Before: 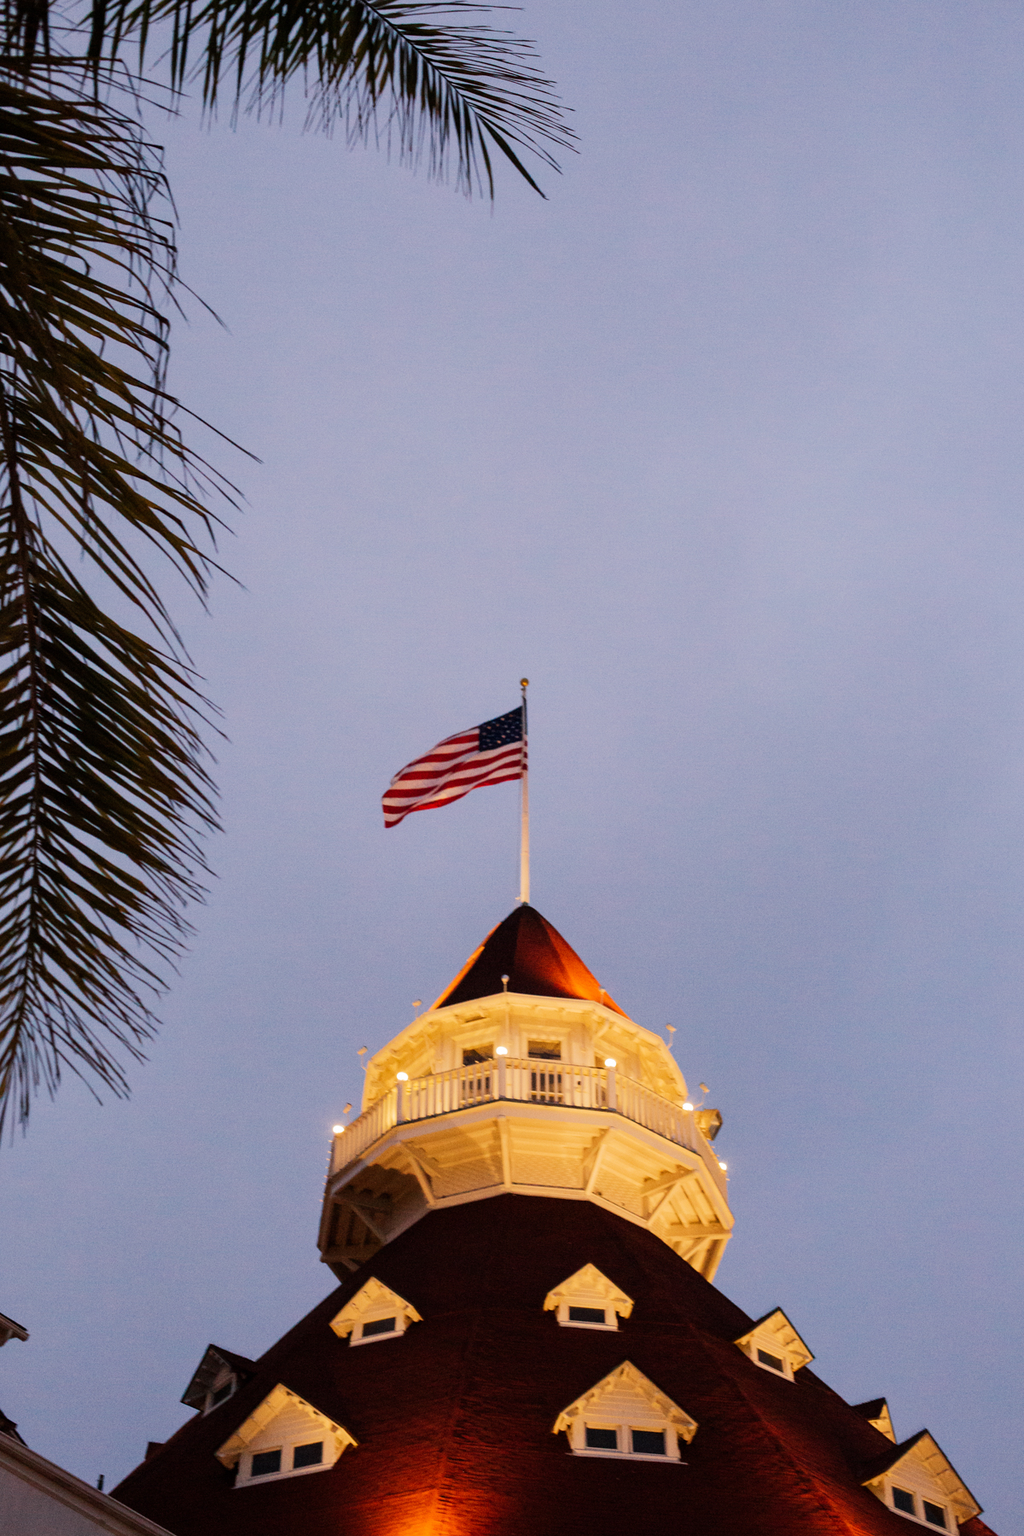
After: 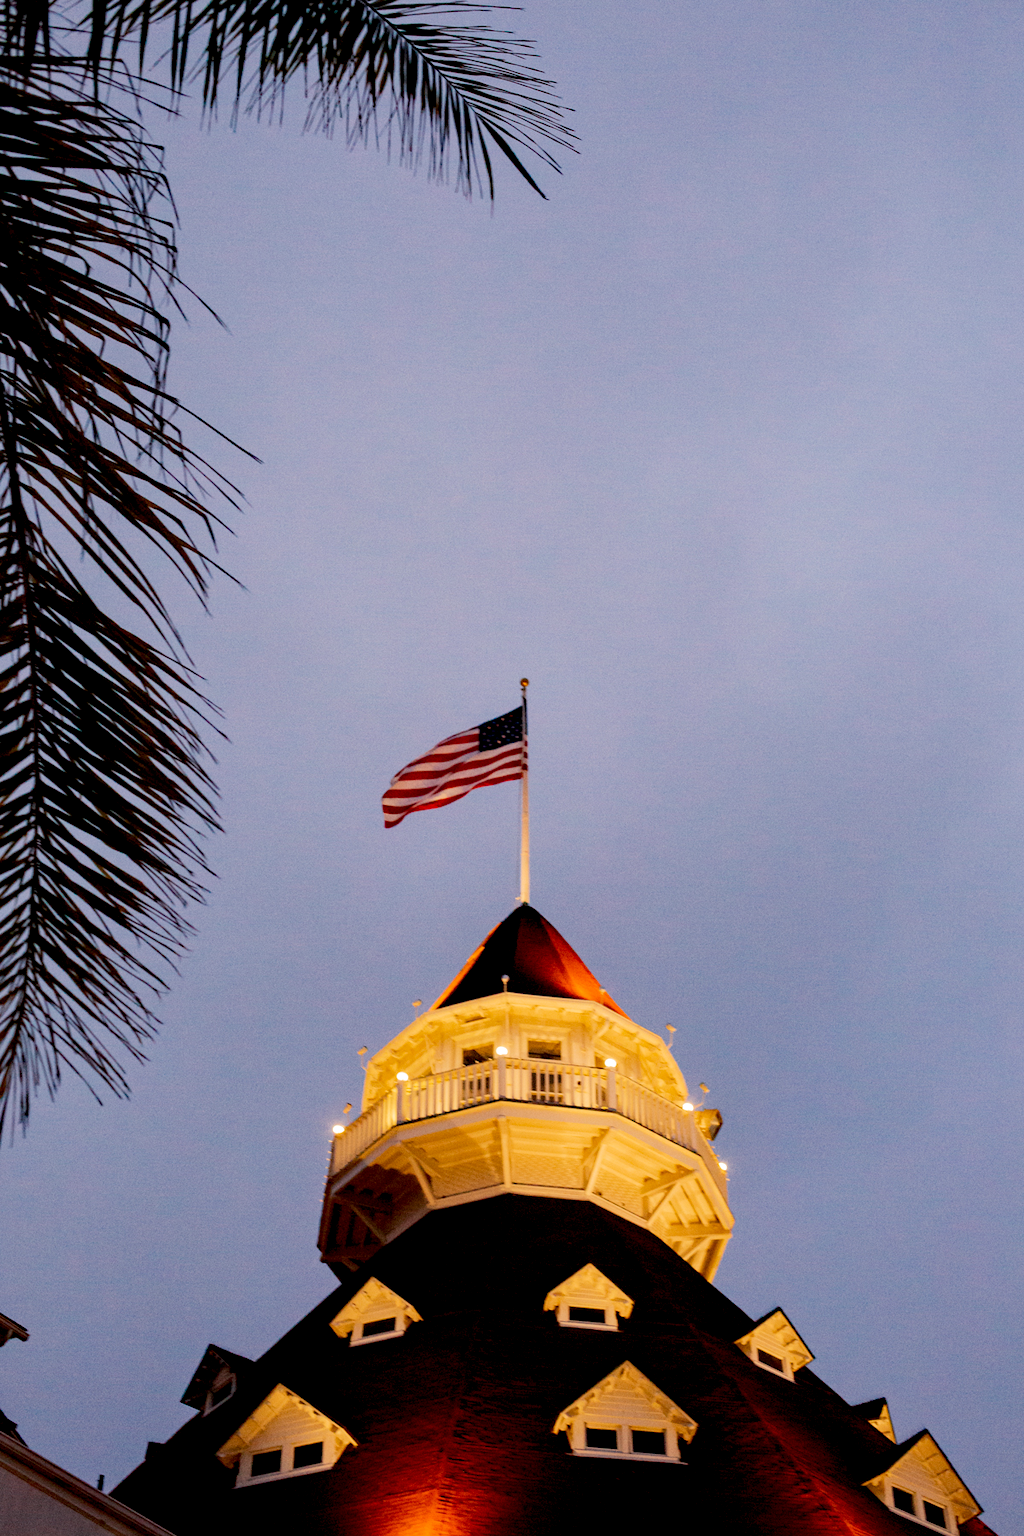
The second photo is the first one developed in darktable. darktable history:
haze removal: strength 0.294, distance 0.257, compatibility mode true, adaptive false
exposure: black level correction 0.011, compensate exposure bias true, compensate highlight preservation false
